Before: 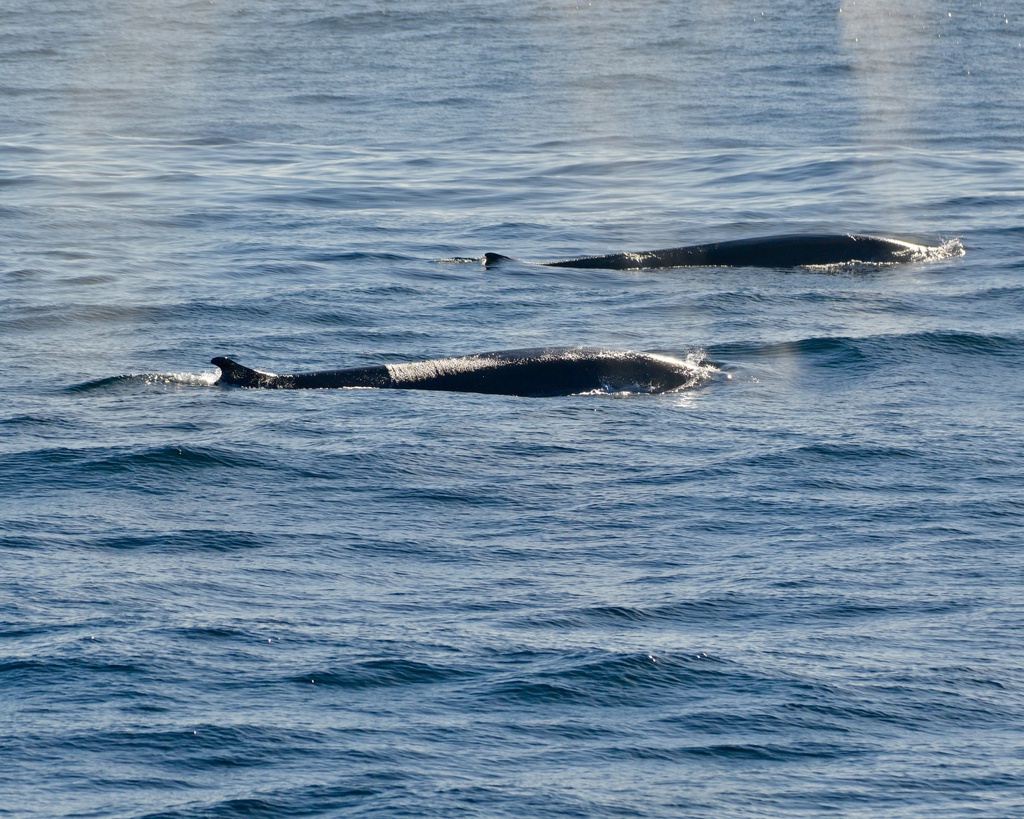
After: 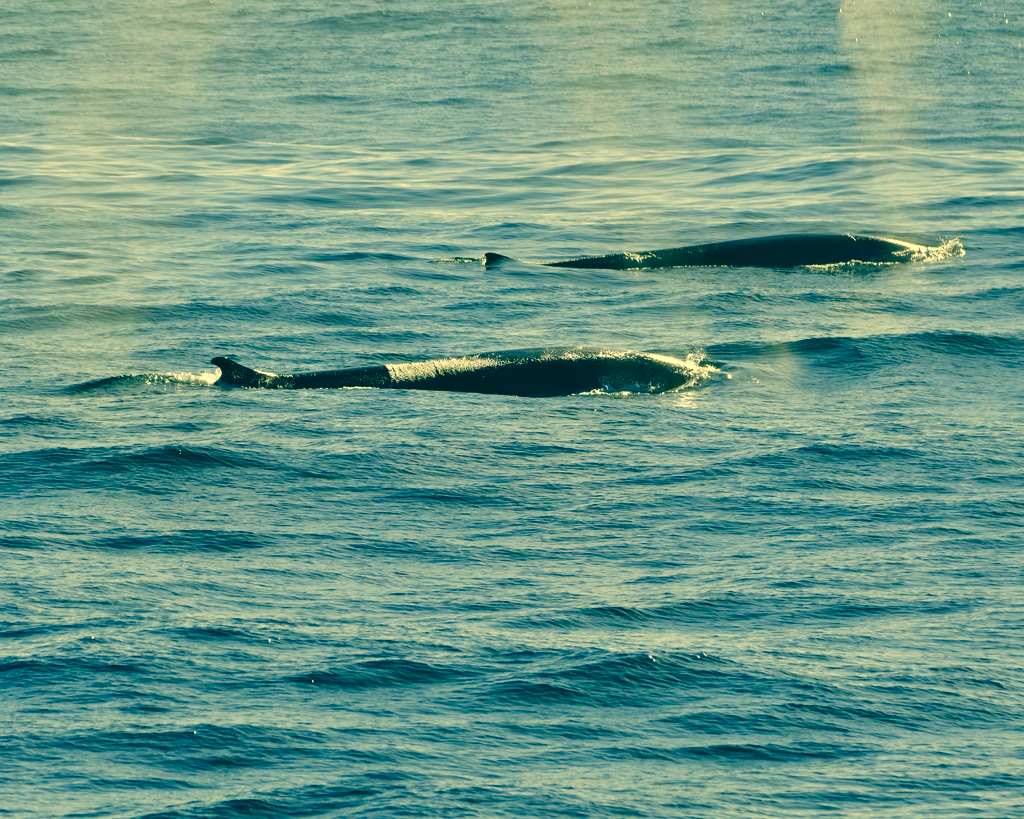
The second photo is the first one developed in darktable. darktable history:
exposure: exposure 0.2 EV, compensate highlight preservation false
color correction: highlights a* 1.95, highlights b* 34.25, shadows a* -36.58, shadows b* -5.99
